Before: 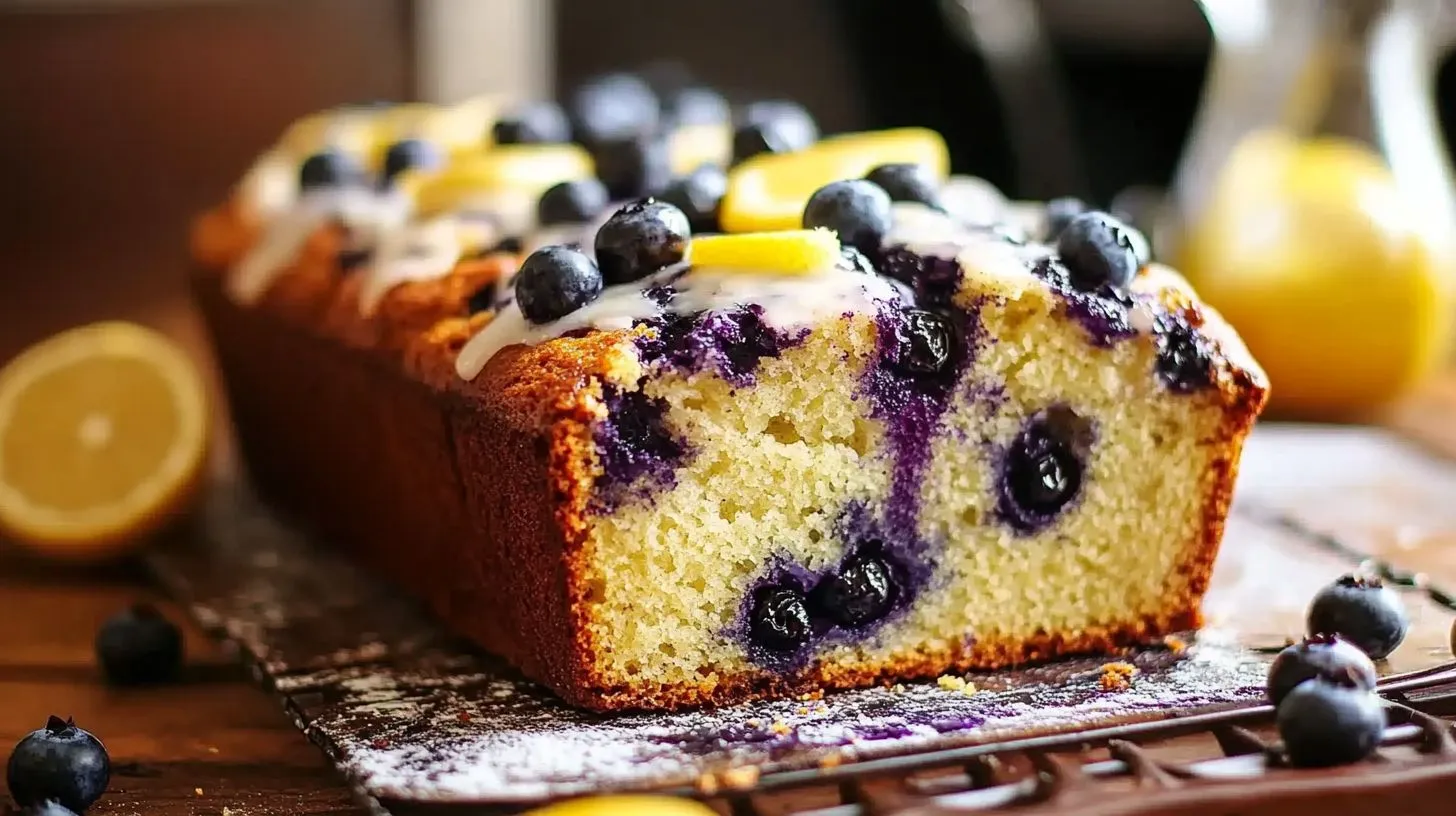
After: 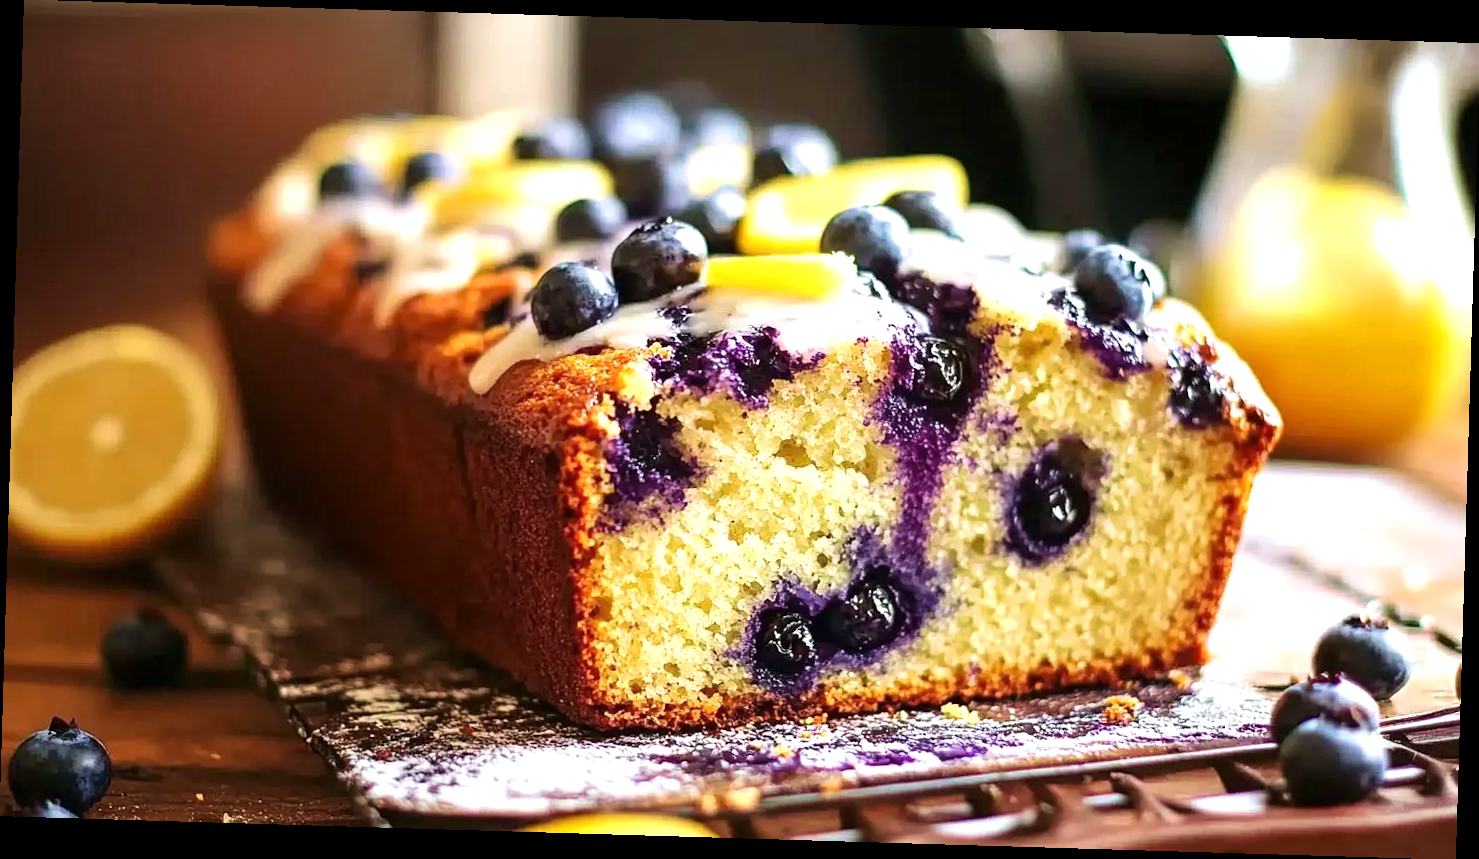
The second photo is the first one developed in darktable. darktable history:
exposure: exposure 0.556 EV, compensate highlight preservation false
velvia: strength 39.63%
rotate and perspective: rotation 1.72°, automatic cropping off
